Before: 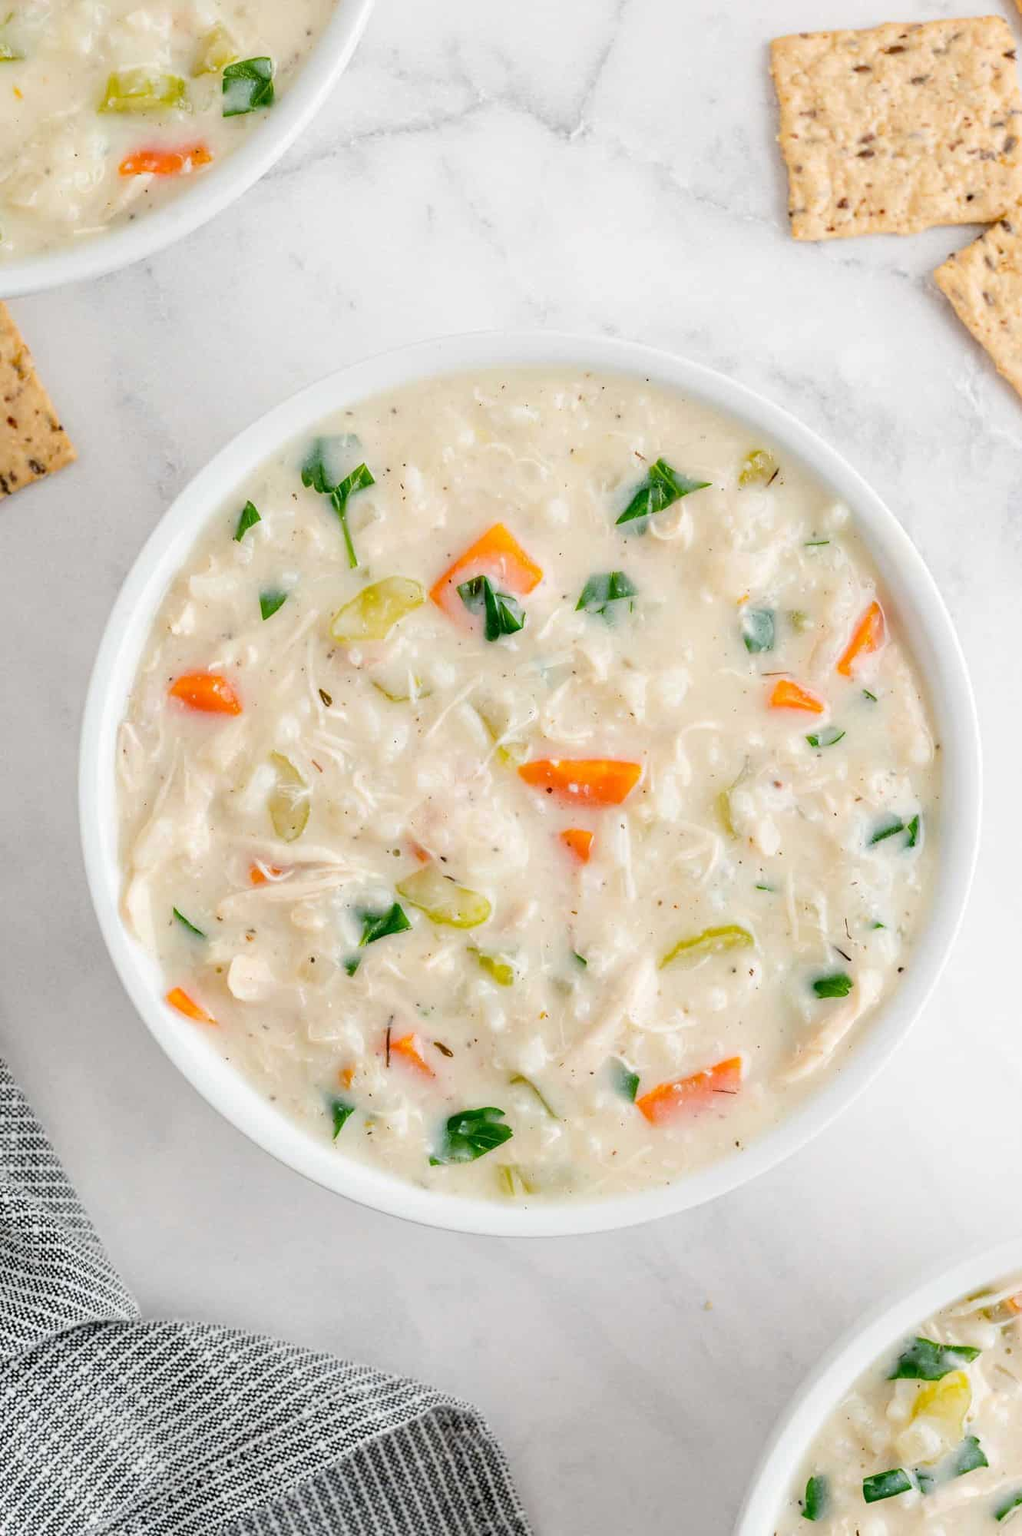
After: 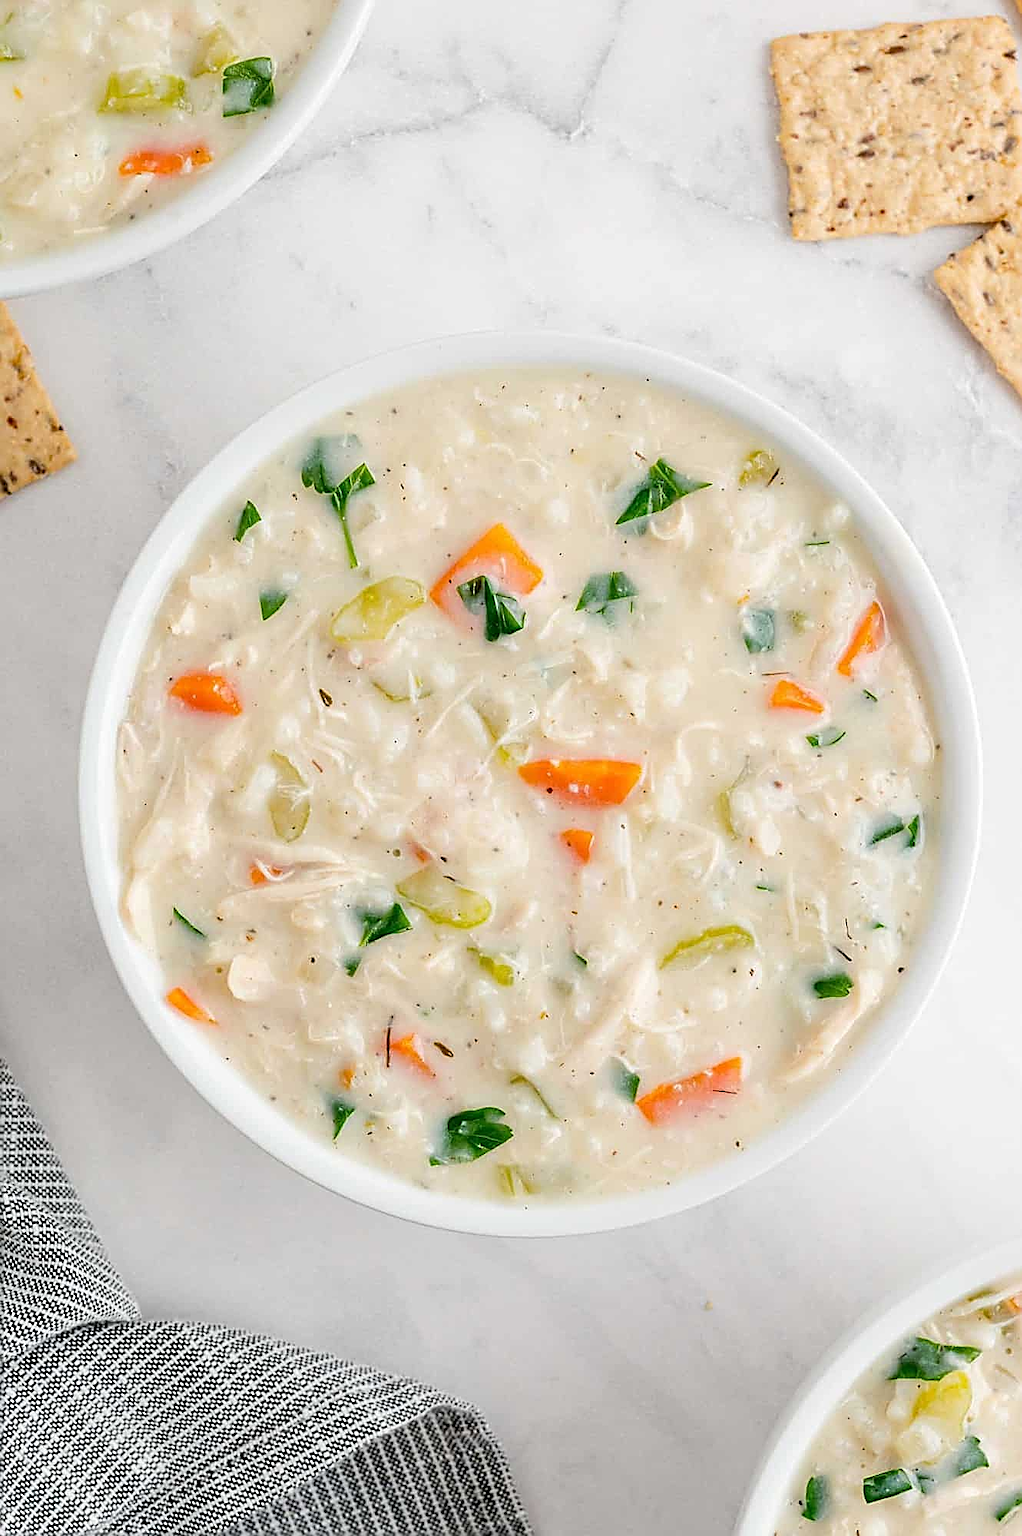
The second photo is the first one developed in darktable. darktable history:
sharpen: amount 1.012
